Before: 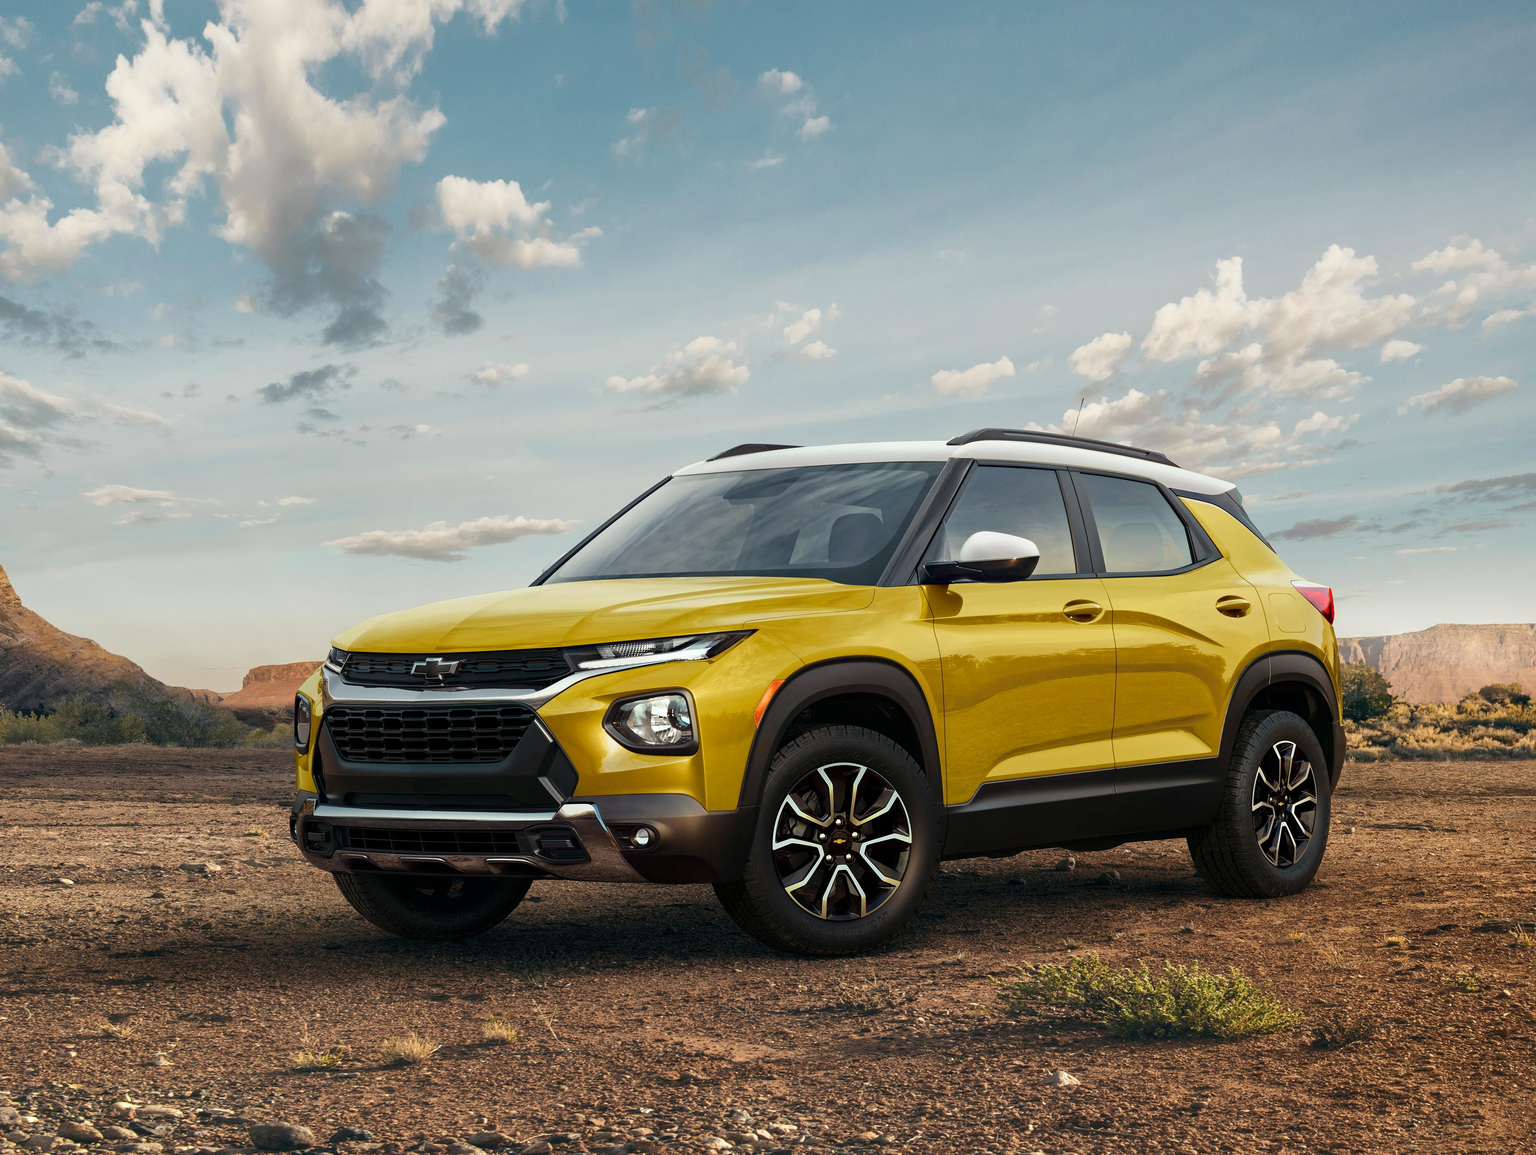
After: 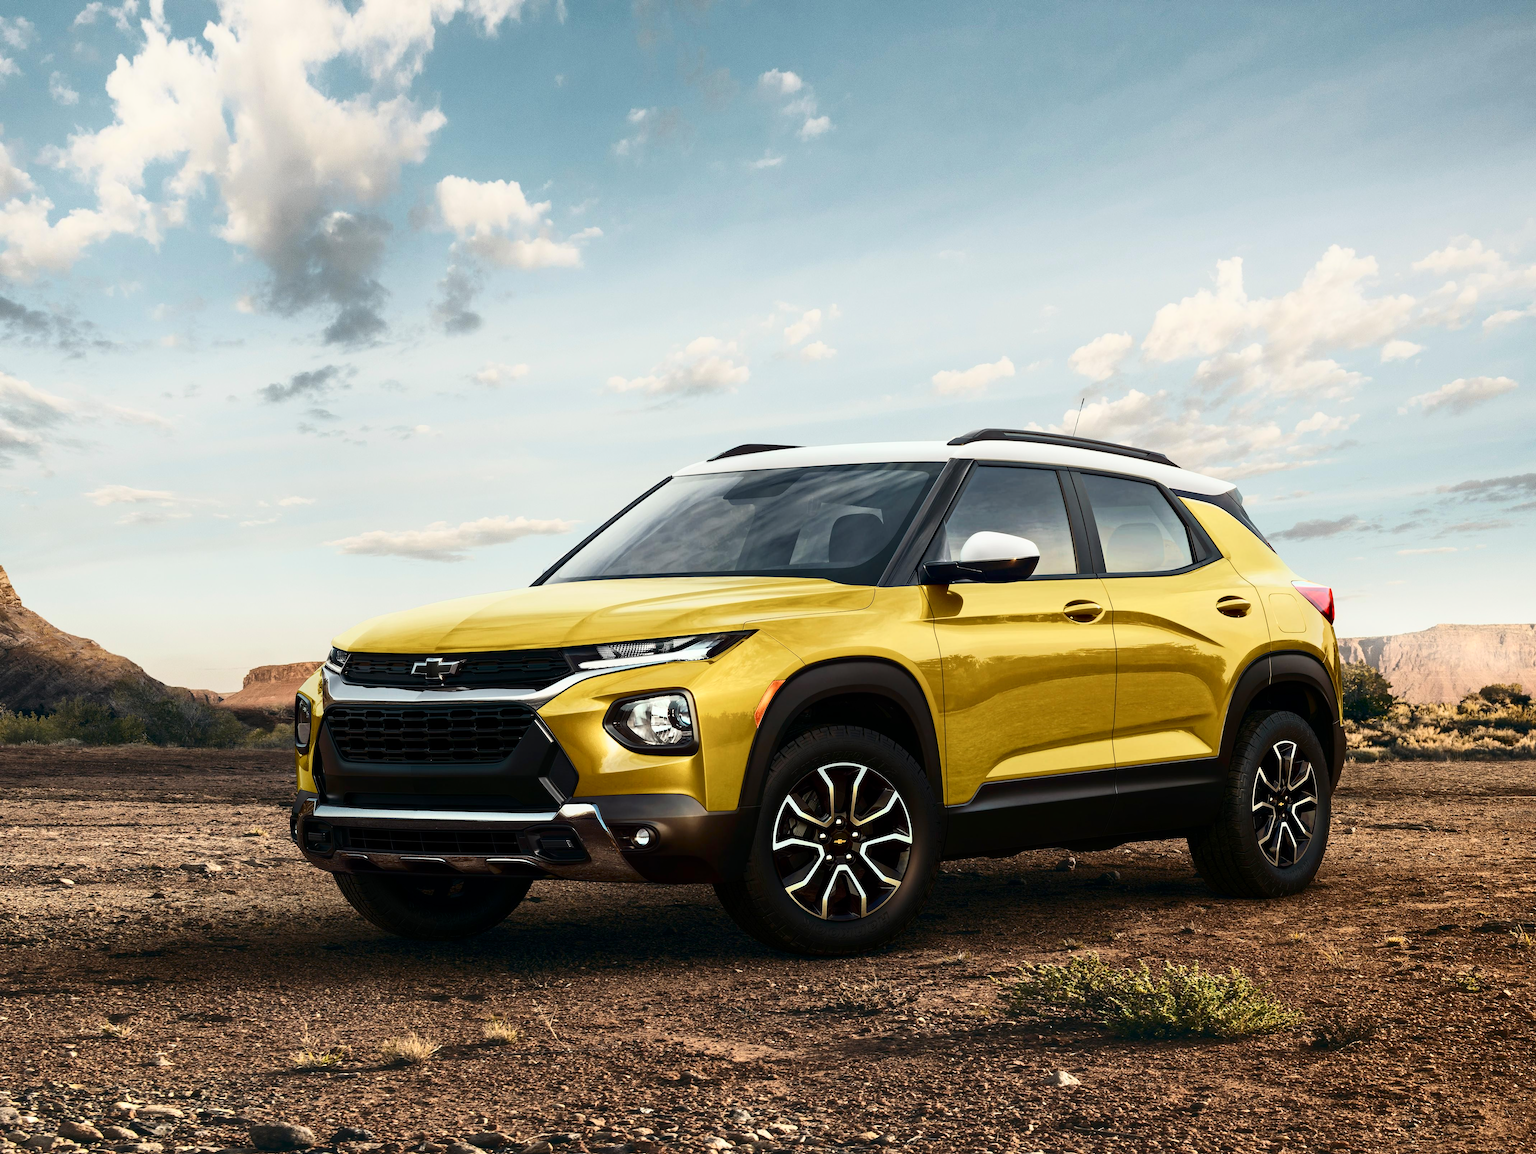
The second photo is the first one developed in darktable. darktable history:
exposure: exposure -0.041 EV, compensate highlight preservation false
shadows and highlights: shadows -1.75, highlights 38.08
contrast brightness saturation: contrast 0.279
